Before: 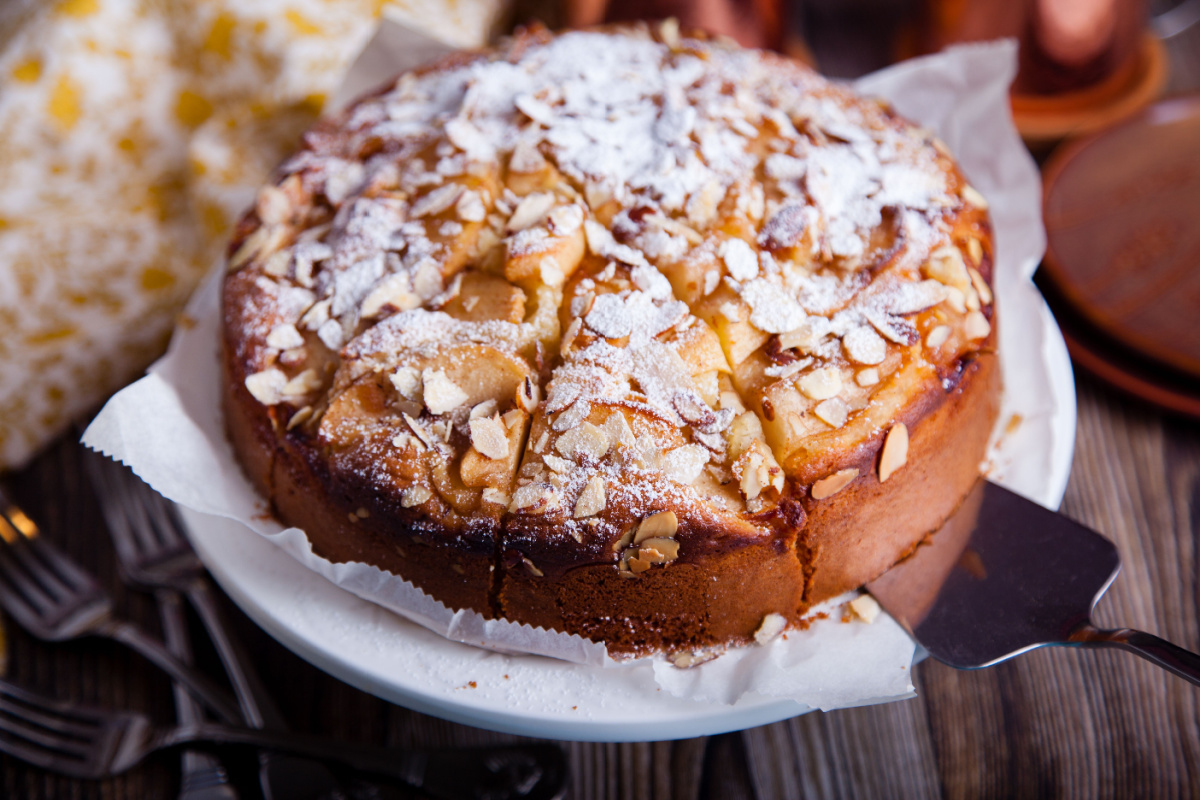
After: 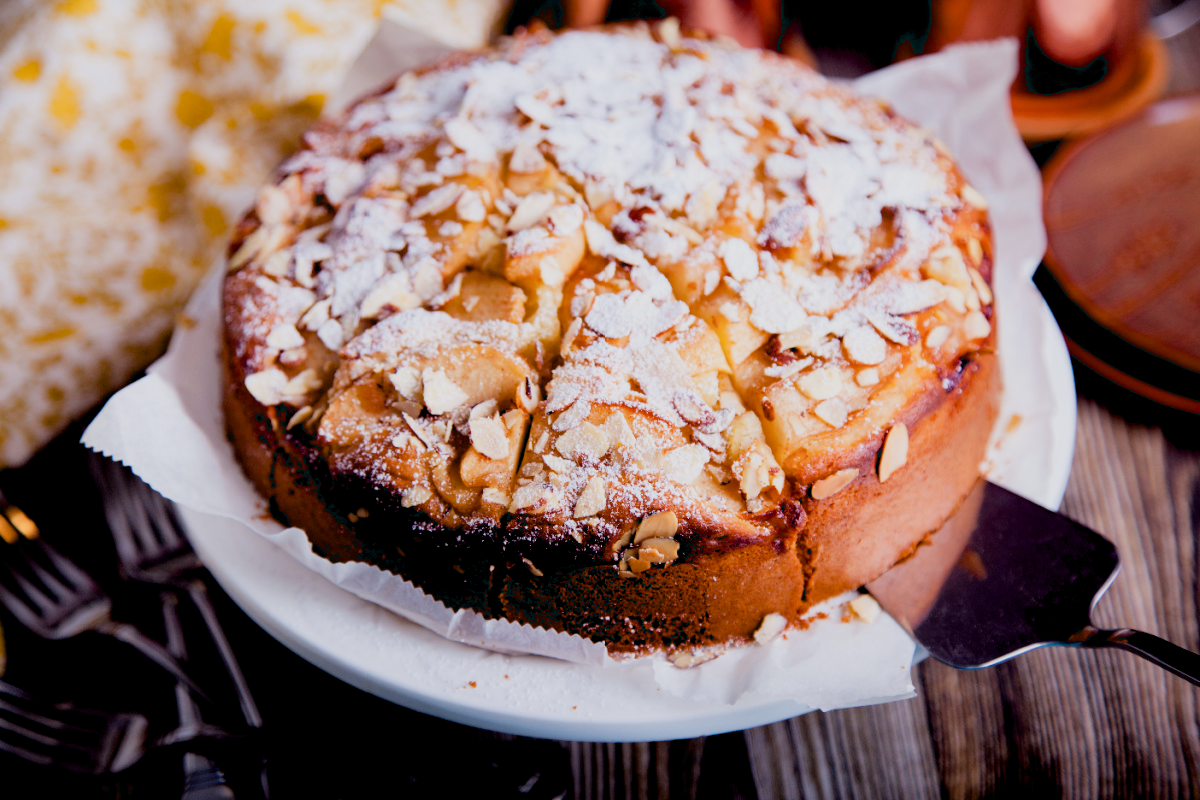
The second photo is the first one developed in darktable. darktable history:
exposure: black level correction 0.012, exposure 0.696 EV, compensate exposure bias true, compensate highlight preservation false
filmic rgb: black relative exposure -7.33 EV, white relative exposure 5.05 EV, threshold 5.98 EV, hardness 3.2, enable highlight reconstruction true
